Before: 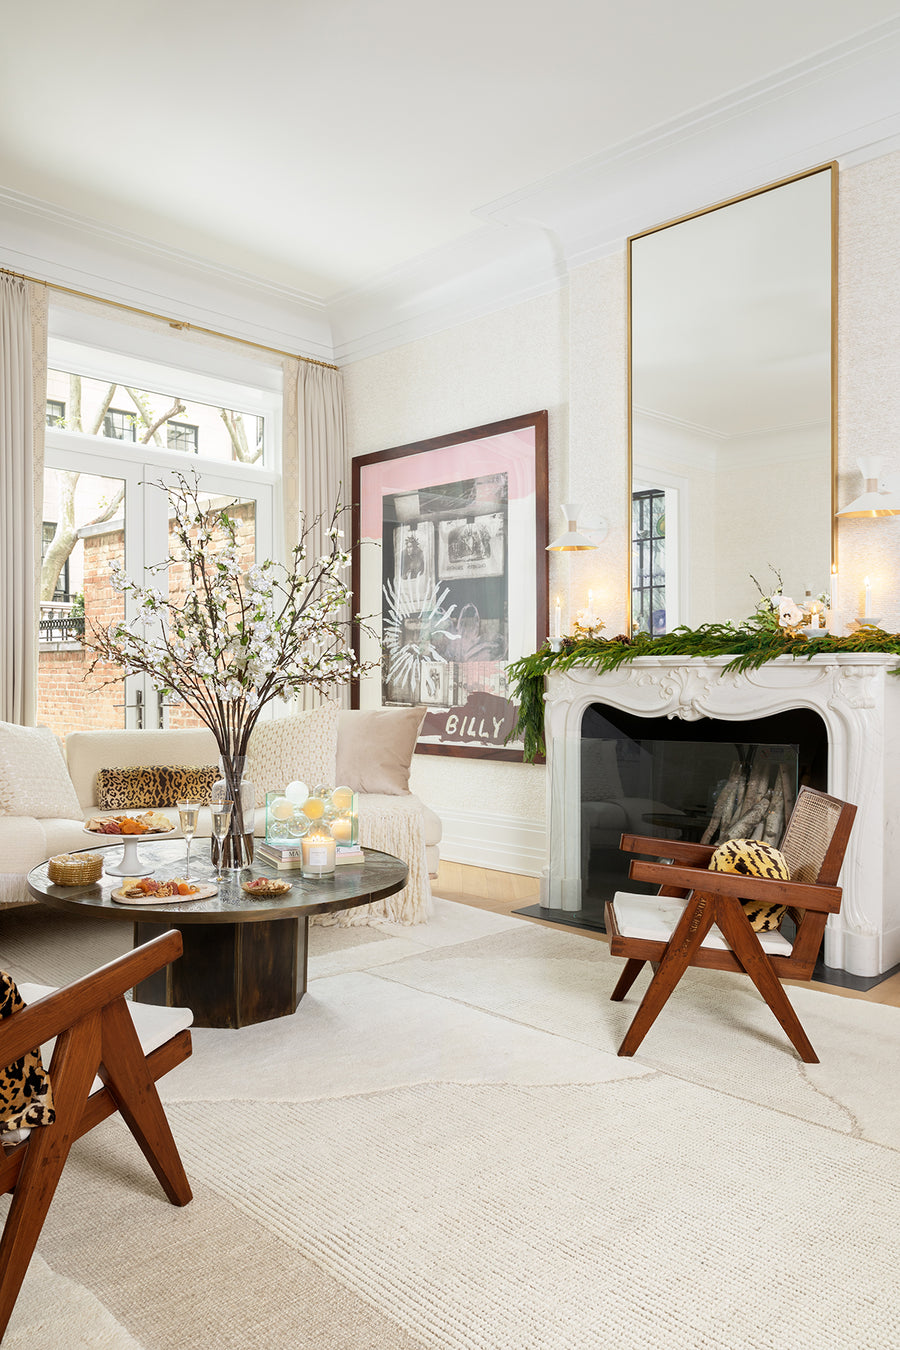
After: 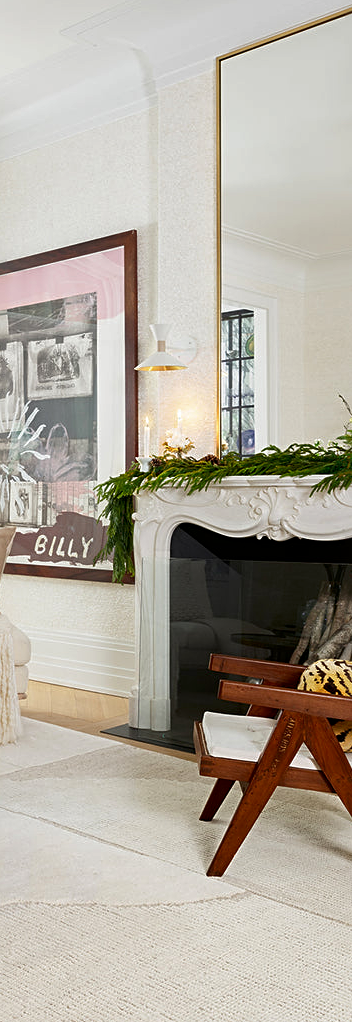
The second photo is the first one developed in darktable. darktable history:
crop: left 45.721%, top 13.393%, right 14.118%, bottom 10.01%
contrast brightness saturation: contrast 0.07, brightness -0.14, saturation 0.11
shadows and highlights: shadows 25, highlights -25
sharpen: radius 2.529, amount 0.323
color balance rgb: perceptual saturation grading › global saturation -3%
